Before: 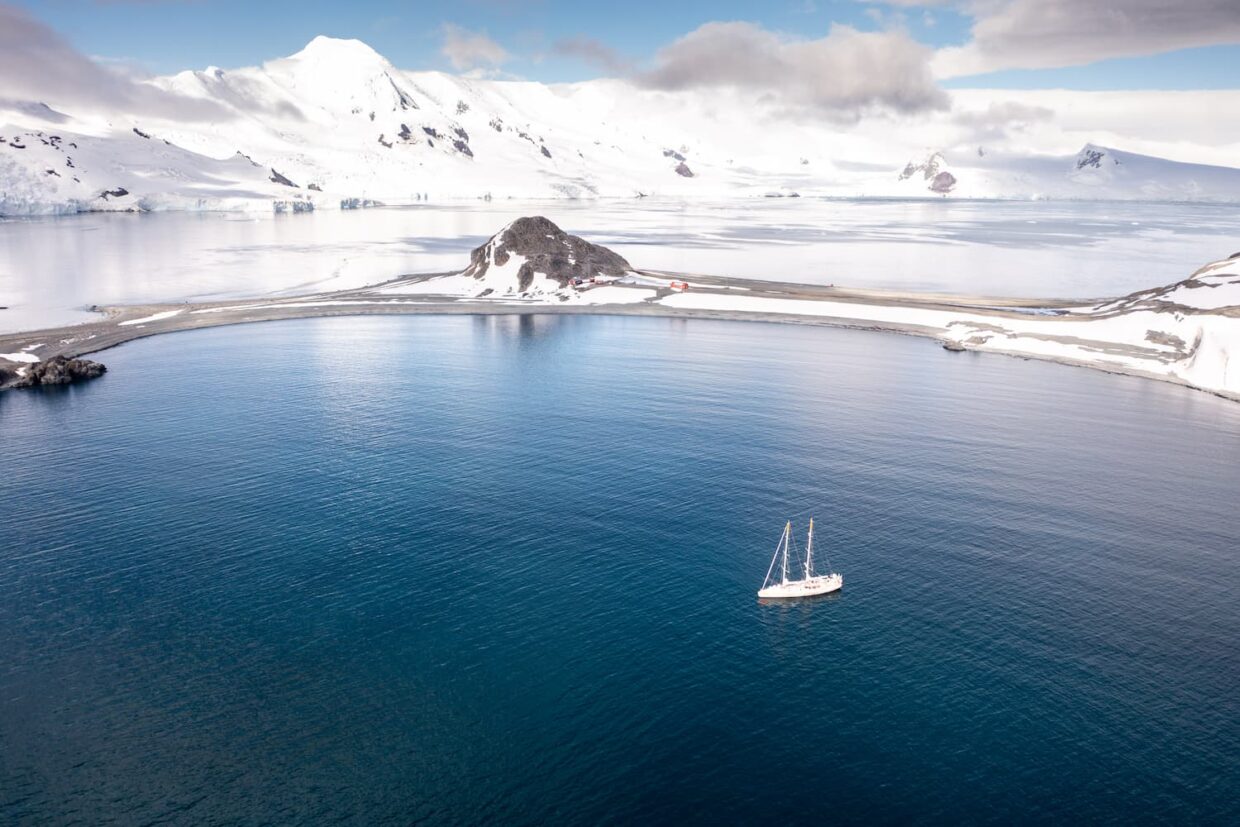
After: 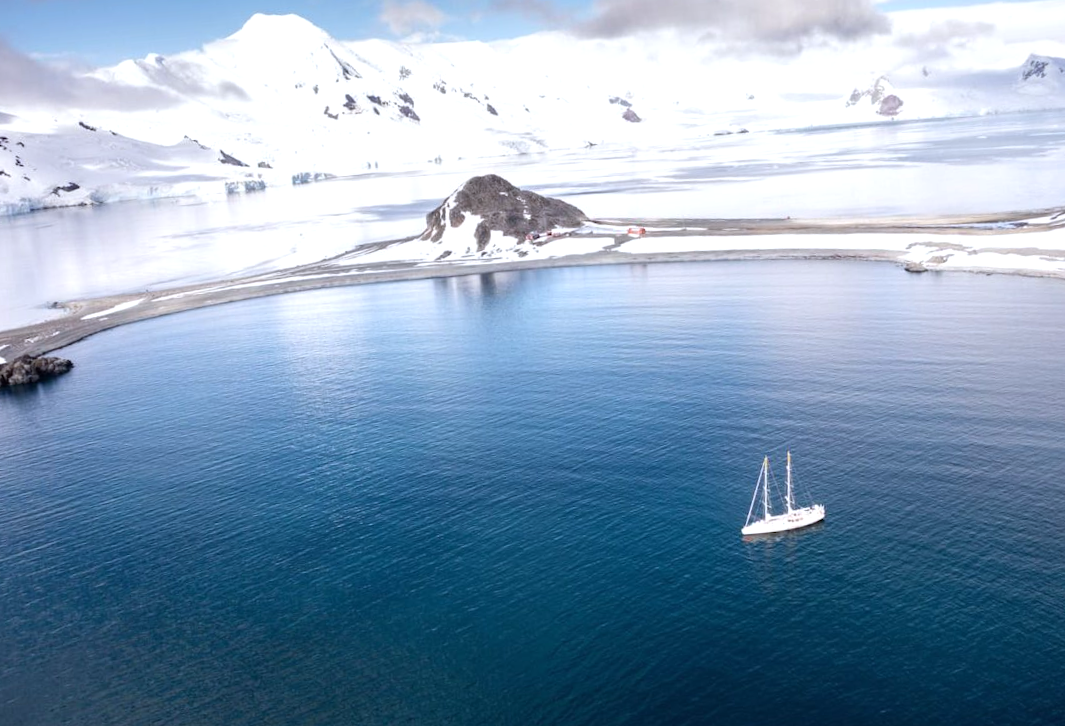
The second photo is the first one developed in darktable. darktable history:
white balance: red 0.974, blue 1.044
exposure: black level correction 0, exposure 0.2 EV, compensate exposure bias true, compensate highlight preservation false
crop: right 9.509%, bottom 0.031%
rotate and perspective: rotation -5°, crop left 0.05, crop right 0.952, crop top 0.11, crop bottom 0.89
